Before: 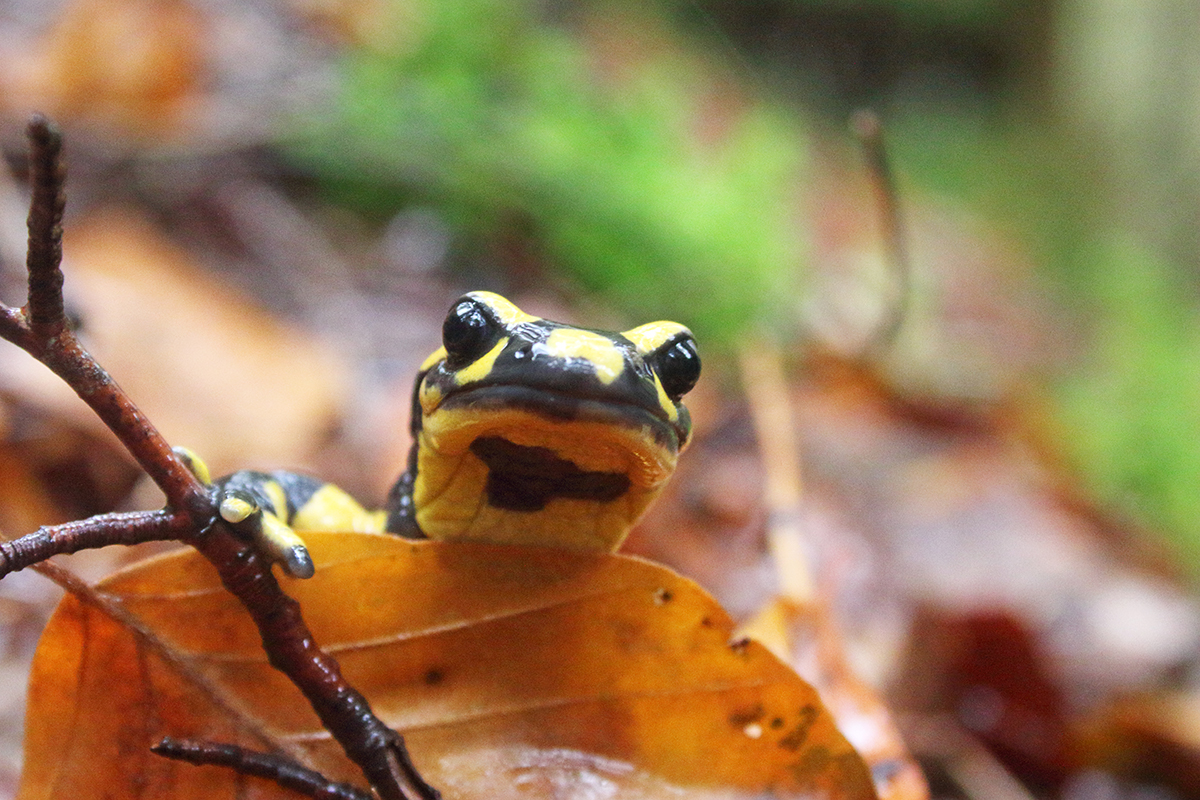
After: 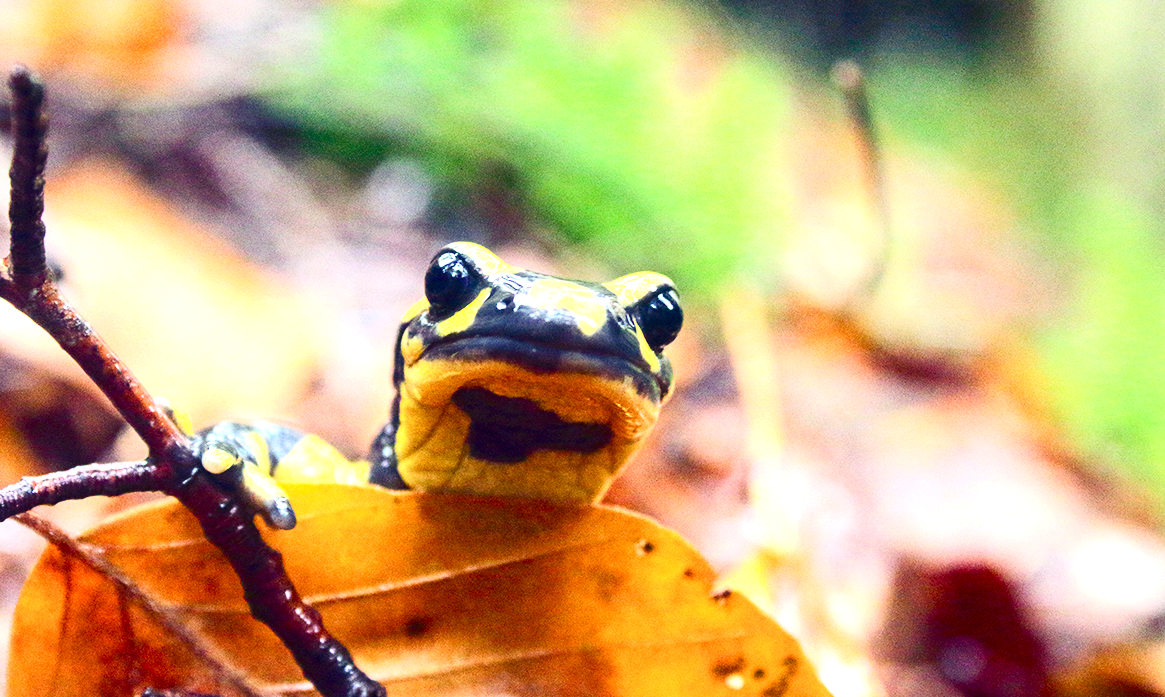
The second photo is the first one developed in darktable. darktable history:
exposure: exposure 0.921 EV, compensate highlight preservation false
contrast brightness saturation: contrast 0.28
crop: left 1.507%, top 6.147%, right 1.379%, bottom 6.637%
color balance rgb: shadows lift › luminance -28.76%, shadows lift › chroma 15%, shadows lift › hue 270°, power › chroma 1%, power › hue 255°, highlights gain › luminance 7.14%, highlights gain › chroma 2%, highlights gain › hue 90°, global offset › luminance -0.29%, global offset › hue 260°, perceptual saturation grading › global saturation 20%, perceptual saturation grading › highlights -13.92%, perceptual saturation grading › shadows 50%
color balance: mode lift, gamma, gain (sRGB), lift [1, 1, 1.022, 1.026]
